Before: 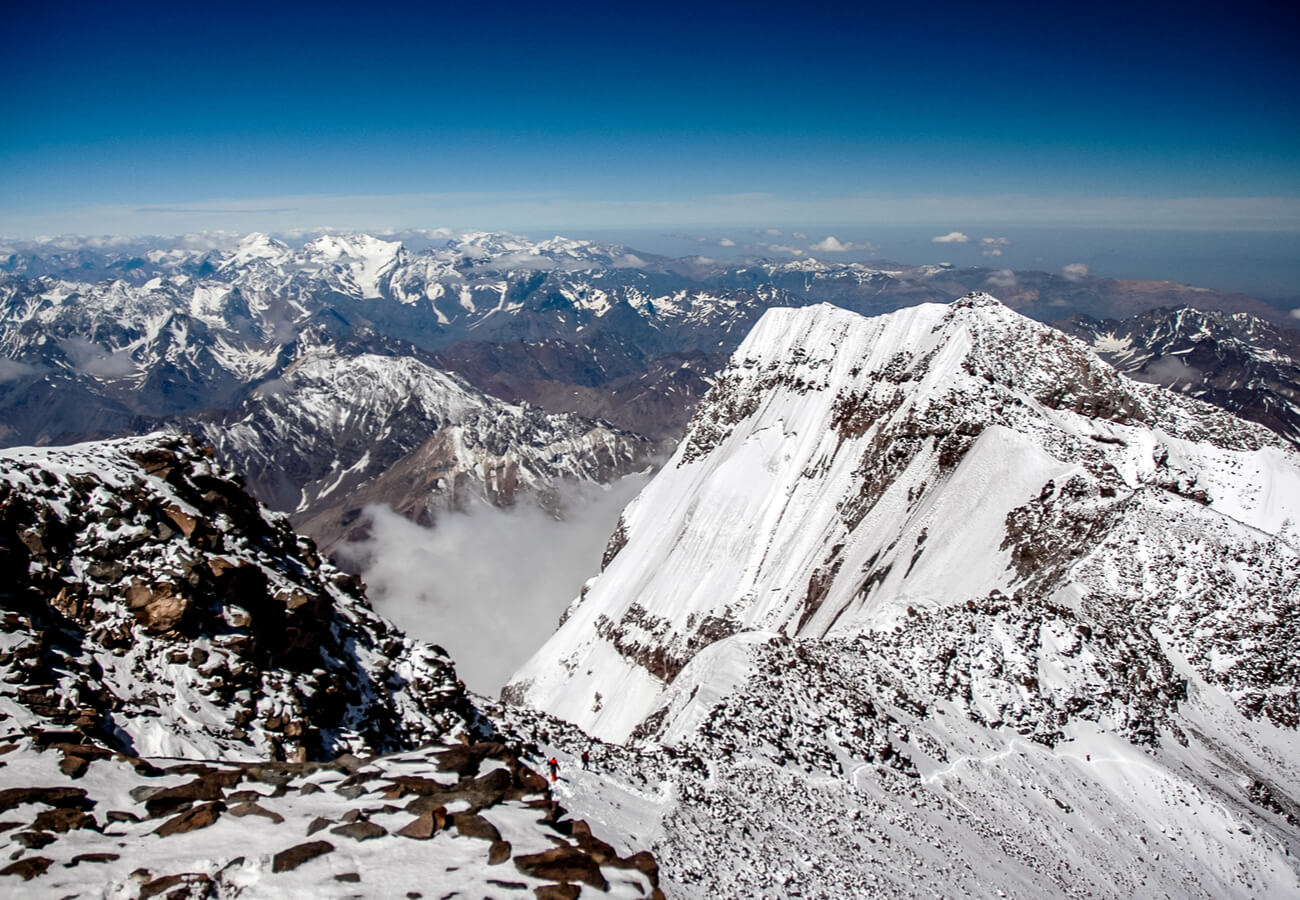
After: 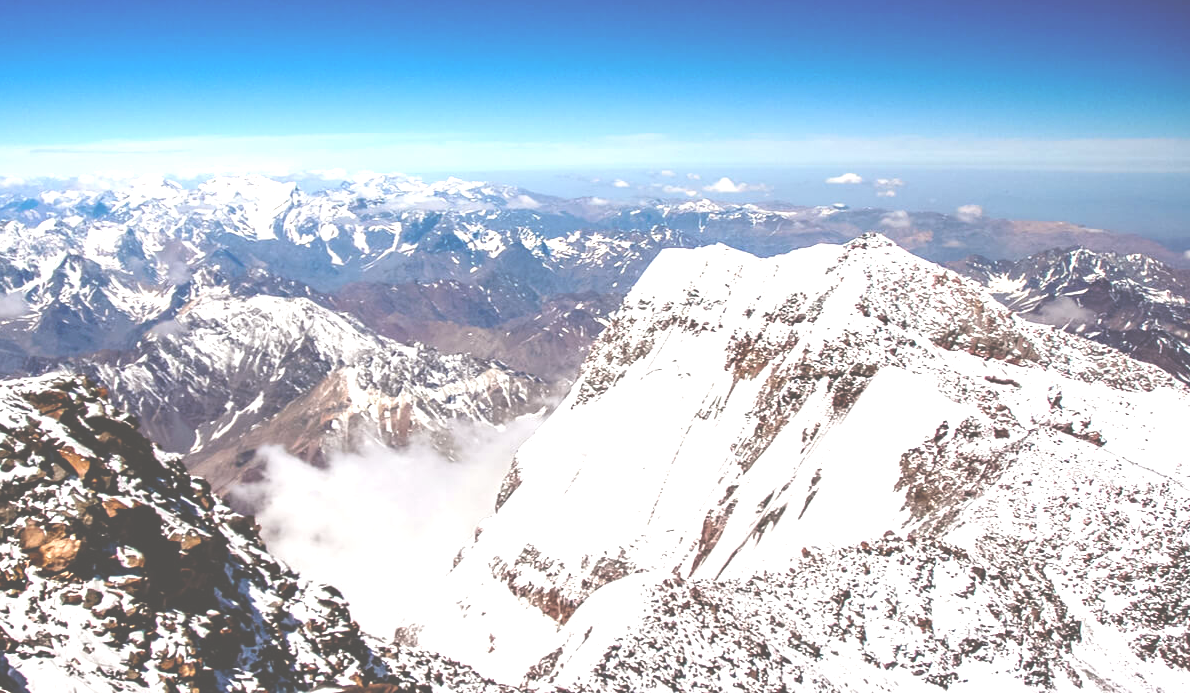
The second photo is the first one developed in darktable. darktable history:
contrast brightness saturation: contrast -0.1, brightness 0.05, saturation 0.08
crop: left 8.155%, top 6.611%, bottom 15.385%
exposure: black level correction -0.023, exposure 1.397 EV, compensate highlight preservation false
color balance: lift [1, 0.998, 1.001, 1.002], gamma [1, 1.02, 1, 0.98], gain [1, 1.02, 1.003, 0.98]
